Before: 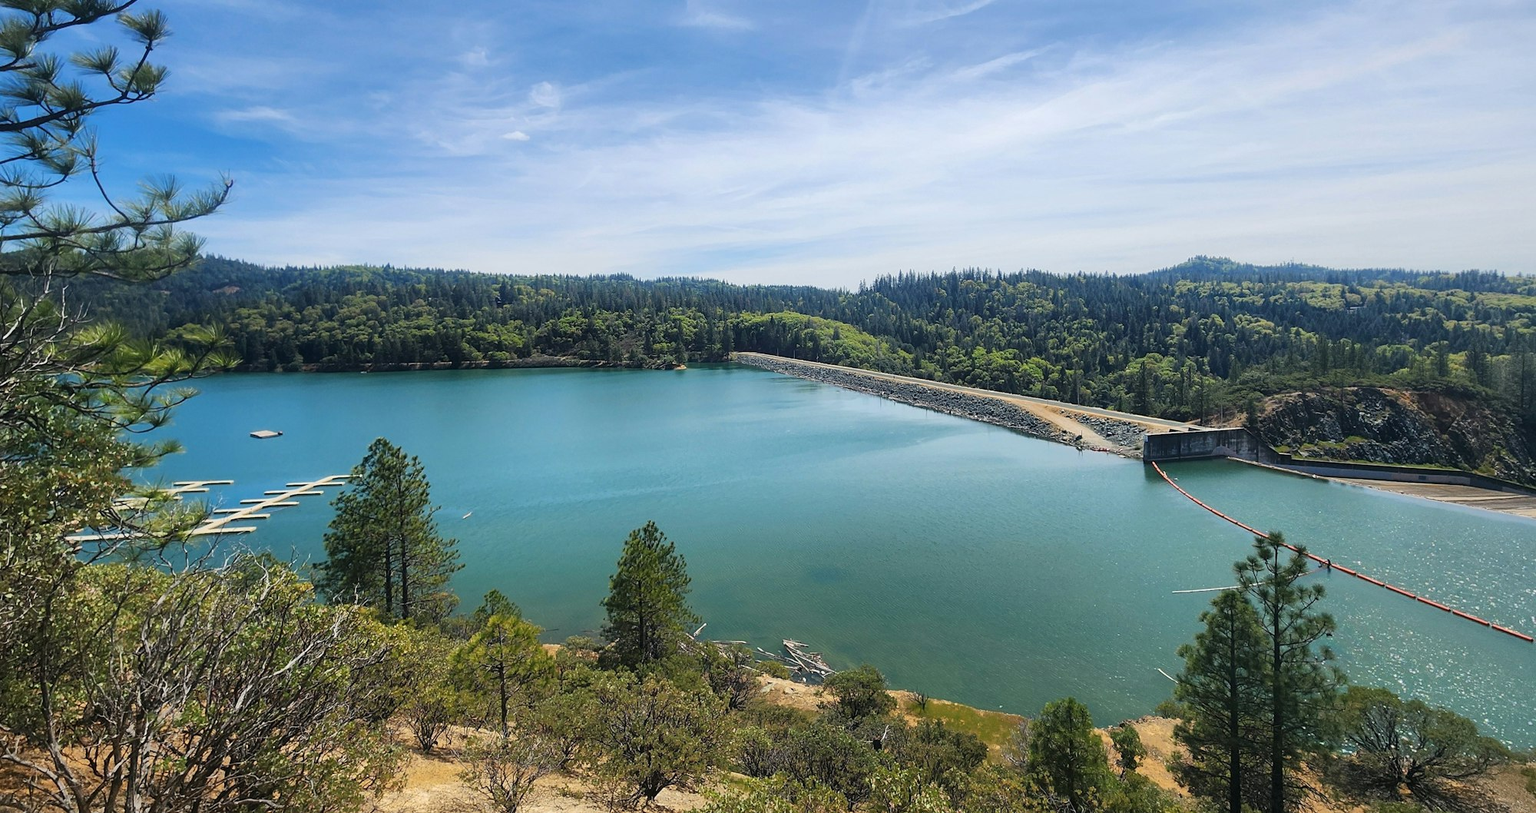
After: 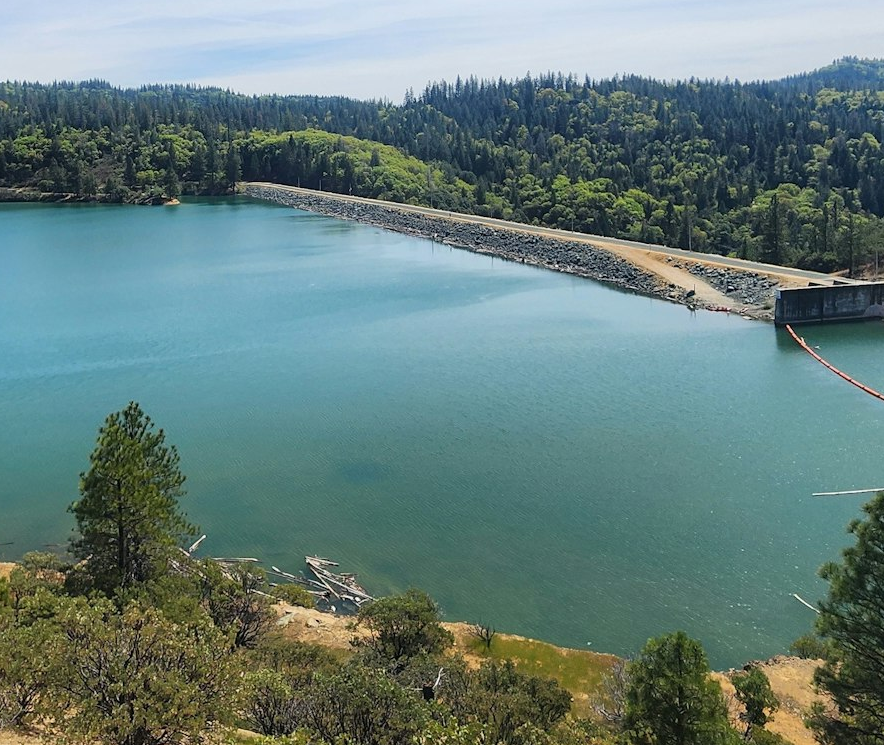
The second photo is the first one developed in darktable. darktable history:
crop: left 35.703%, top 26.161%, right 20.077%, bottom 3.377%
